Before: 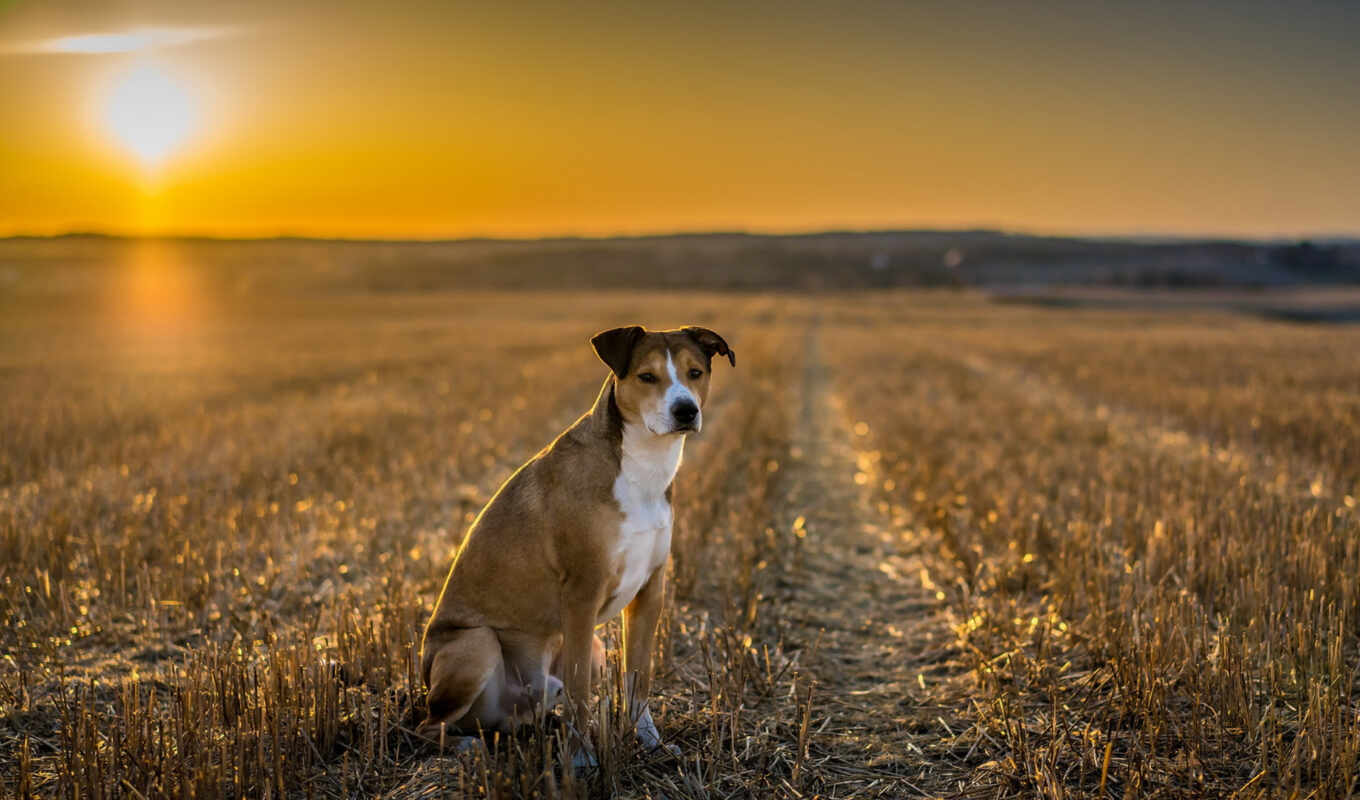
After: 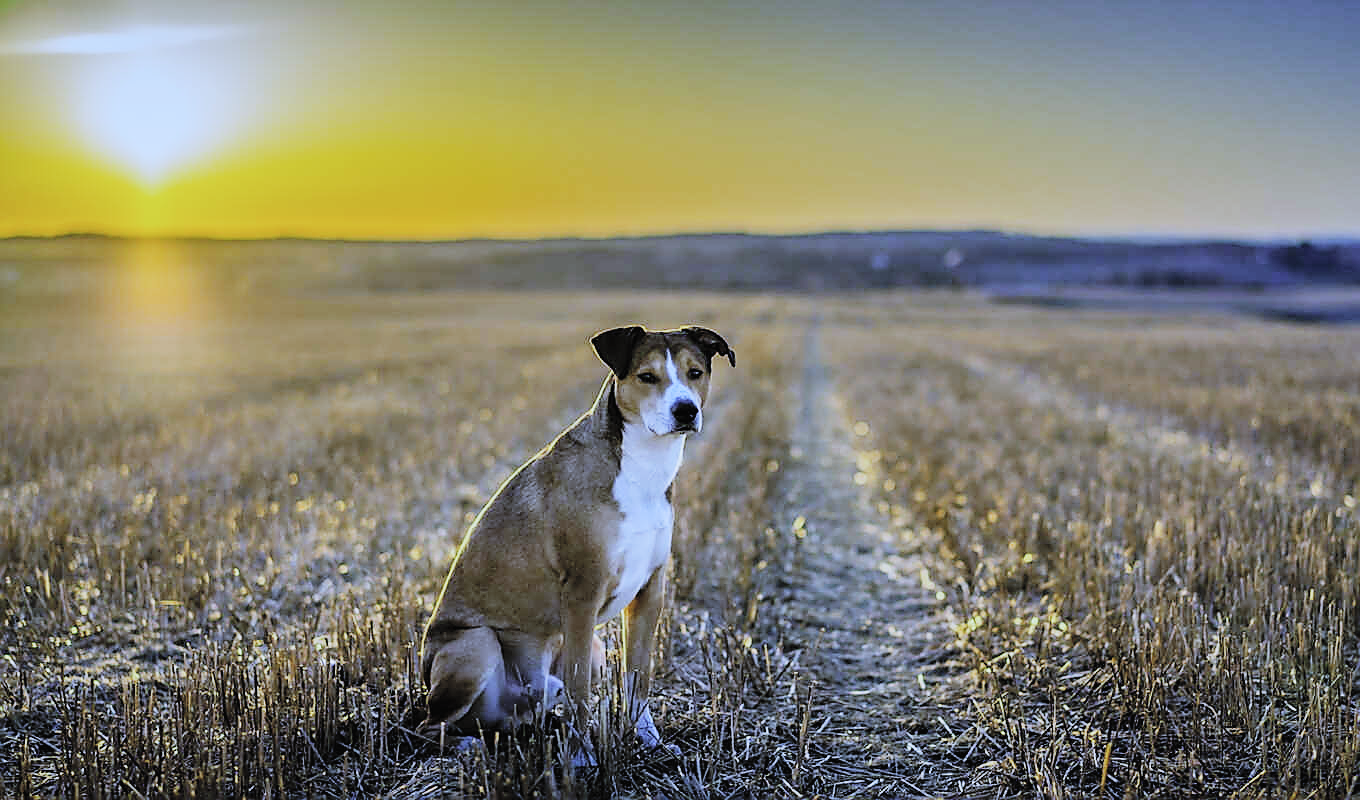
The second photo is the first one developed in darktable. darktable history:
contrast brightness saturation: brightness 0.28
sharpen: radius 1.4, amount 1.25, threshold 0.7
white balance: red 0.766, blue 1.537
sigmoid: skew -0.2, preserve hue 0%, red attenuation 0.1, red rotation 0.035, green attenuation 0.1, green rotation -0.017, blue attenuation 0.15, blue rotation -0.052, base primaries Rec2020
